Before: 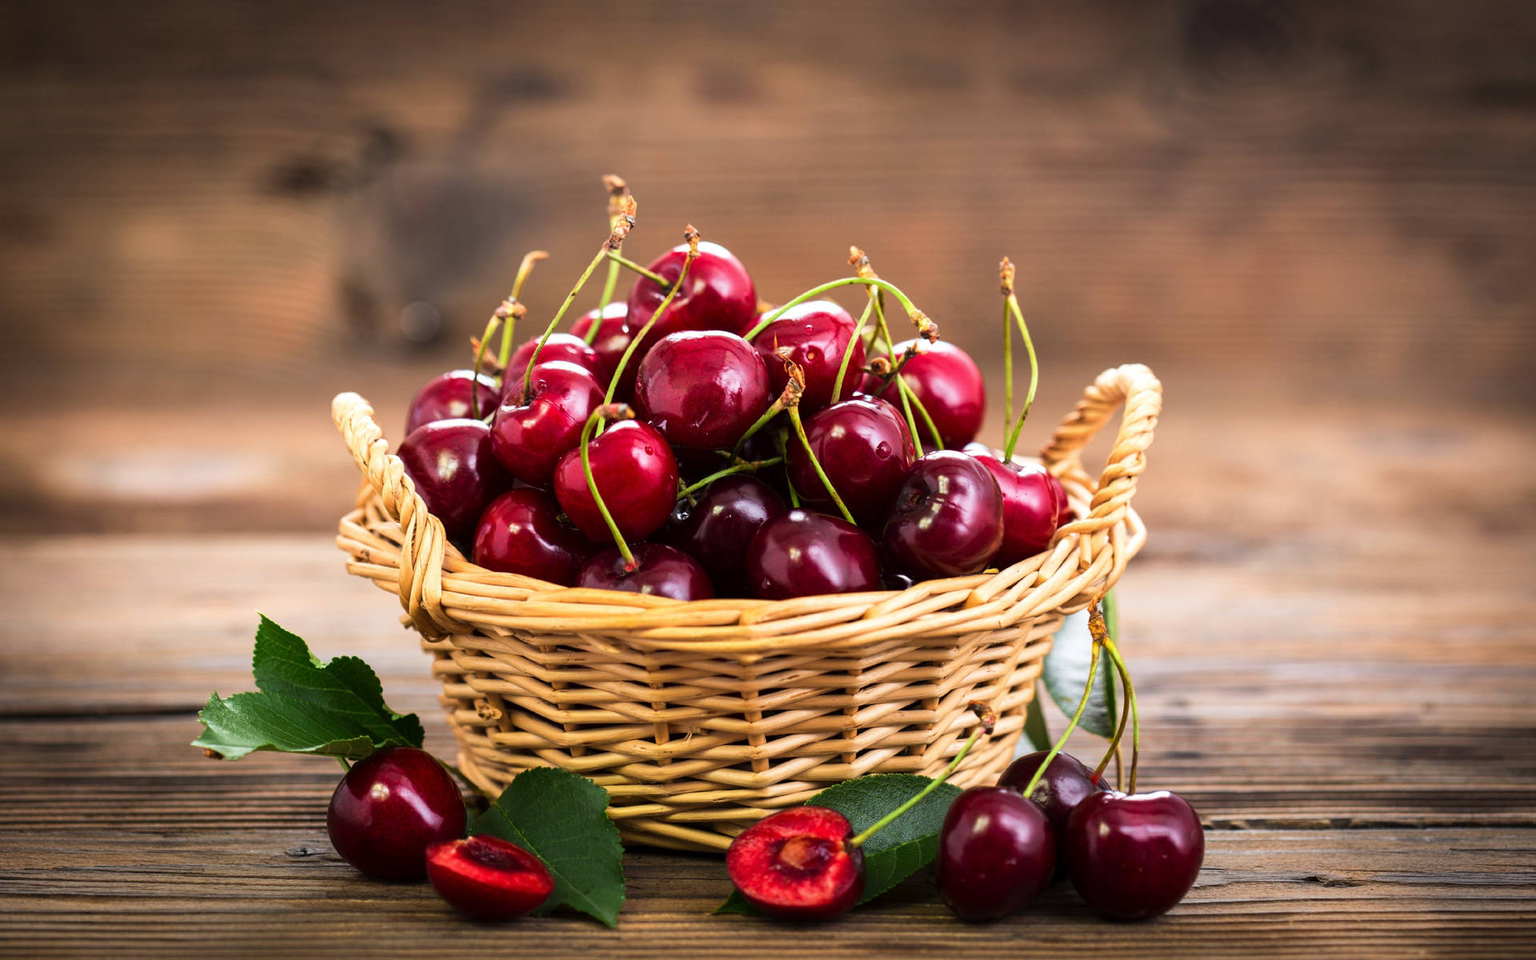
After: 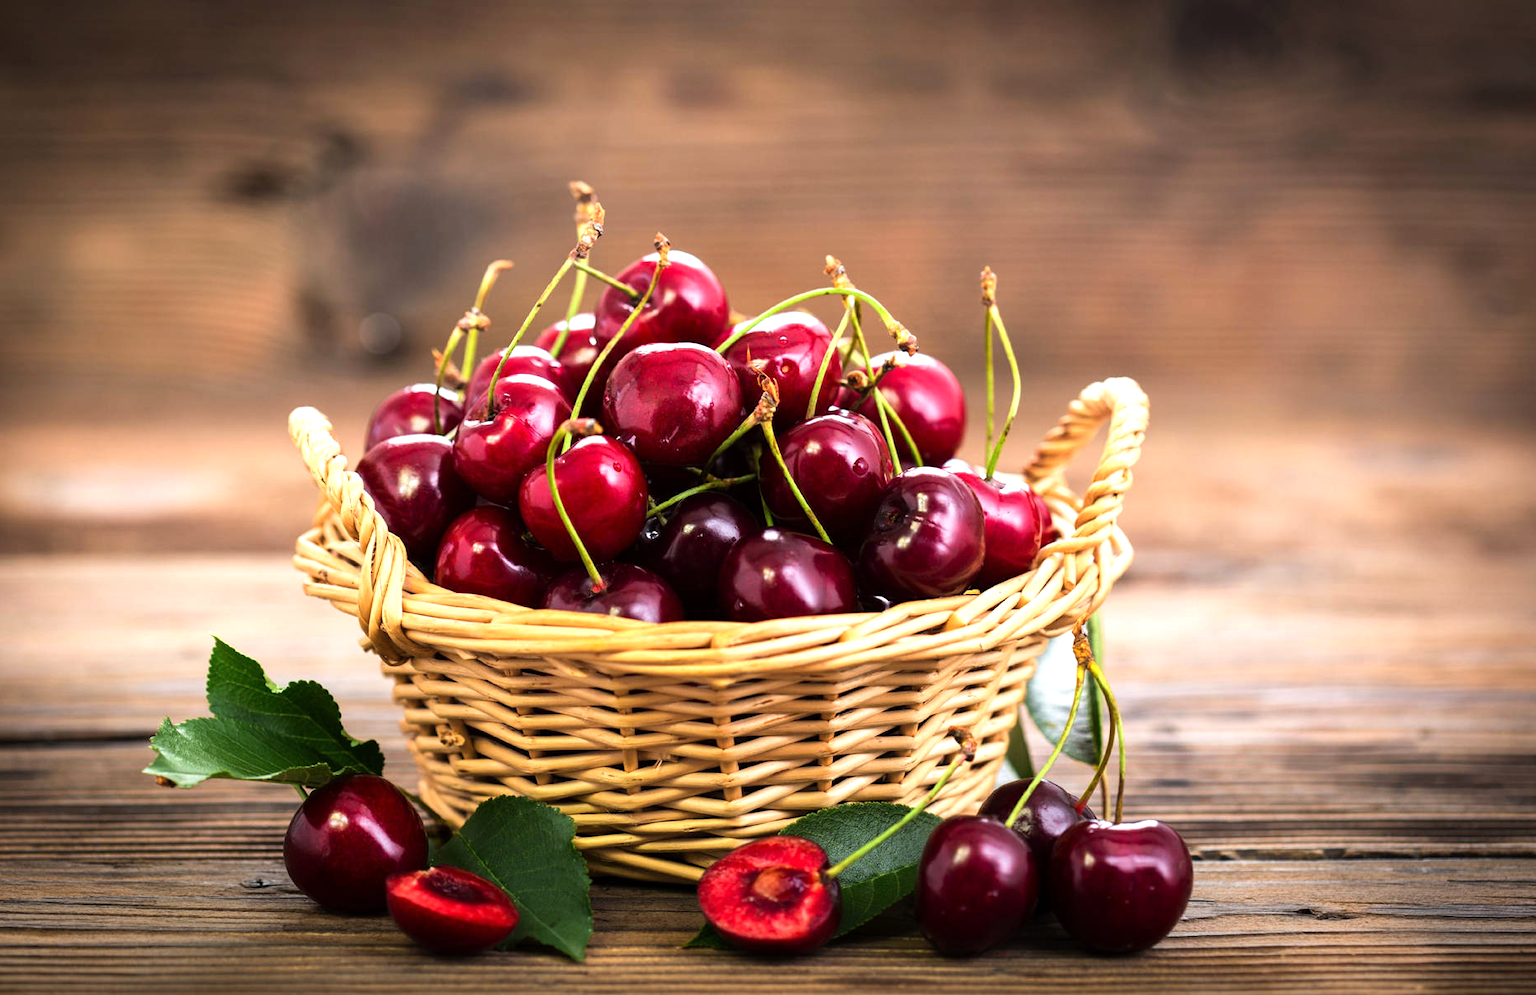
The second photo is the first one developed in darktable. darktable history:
crop and rotate: left 3.532%
tone equalizer: -8 EV -0.435 EV, -7 EV -0.407 EV, -6 EV -0.356 EV, -5 EV -0.186 EV, -3 EV 0.193 EV, -2 EV 0.342 EV, -1 EV 0.375 EV, +0 EV 0.436 EV
